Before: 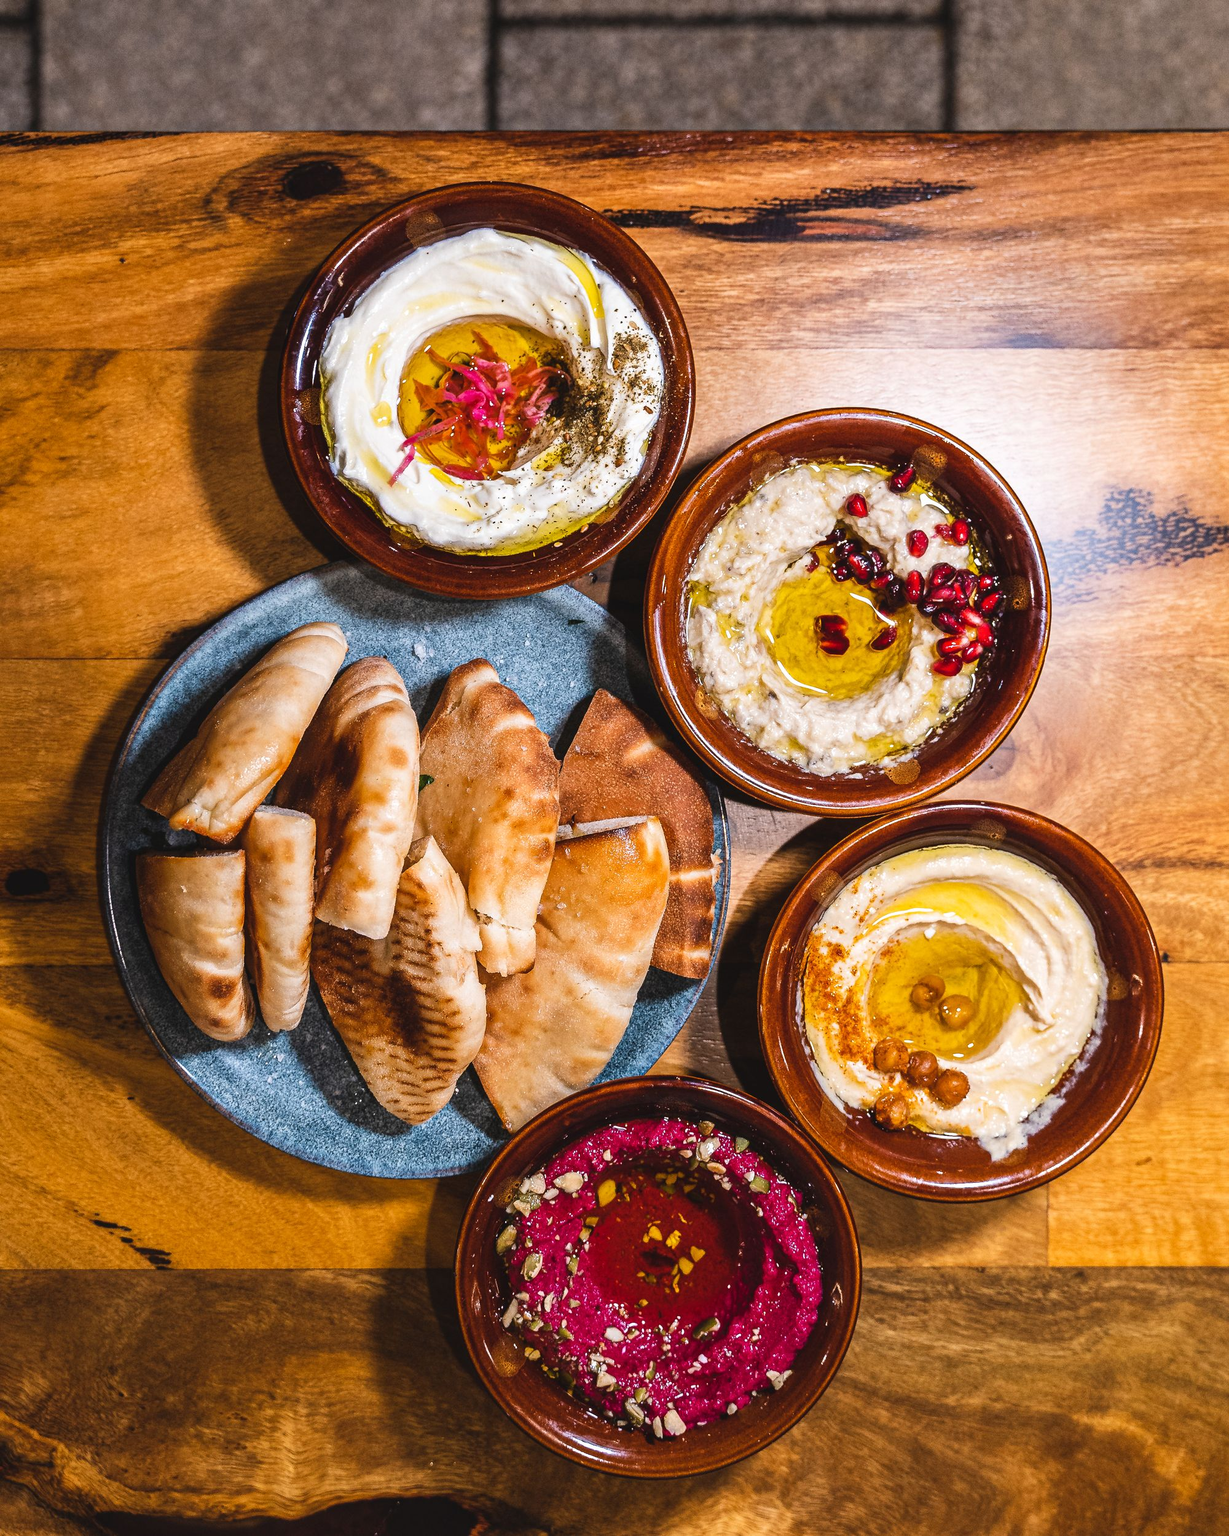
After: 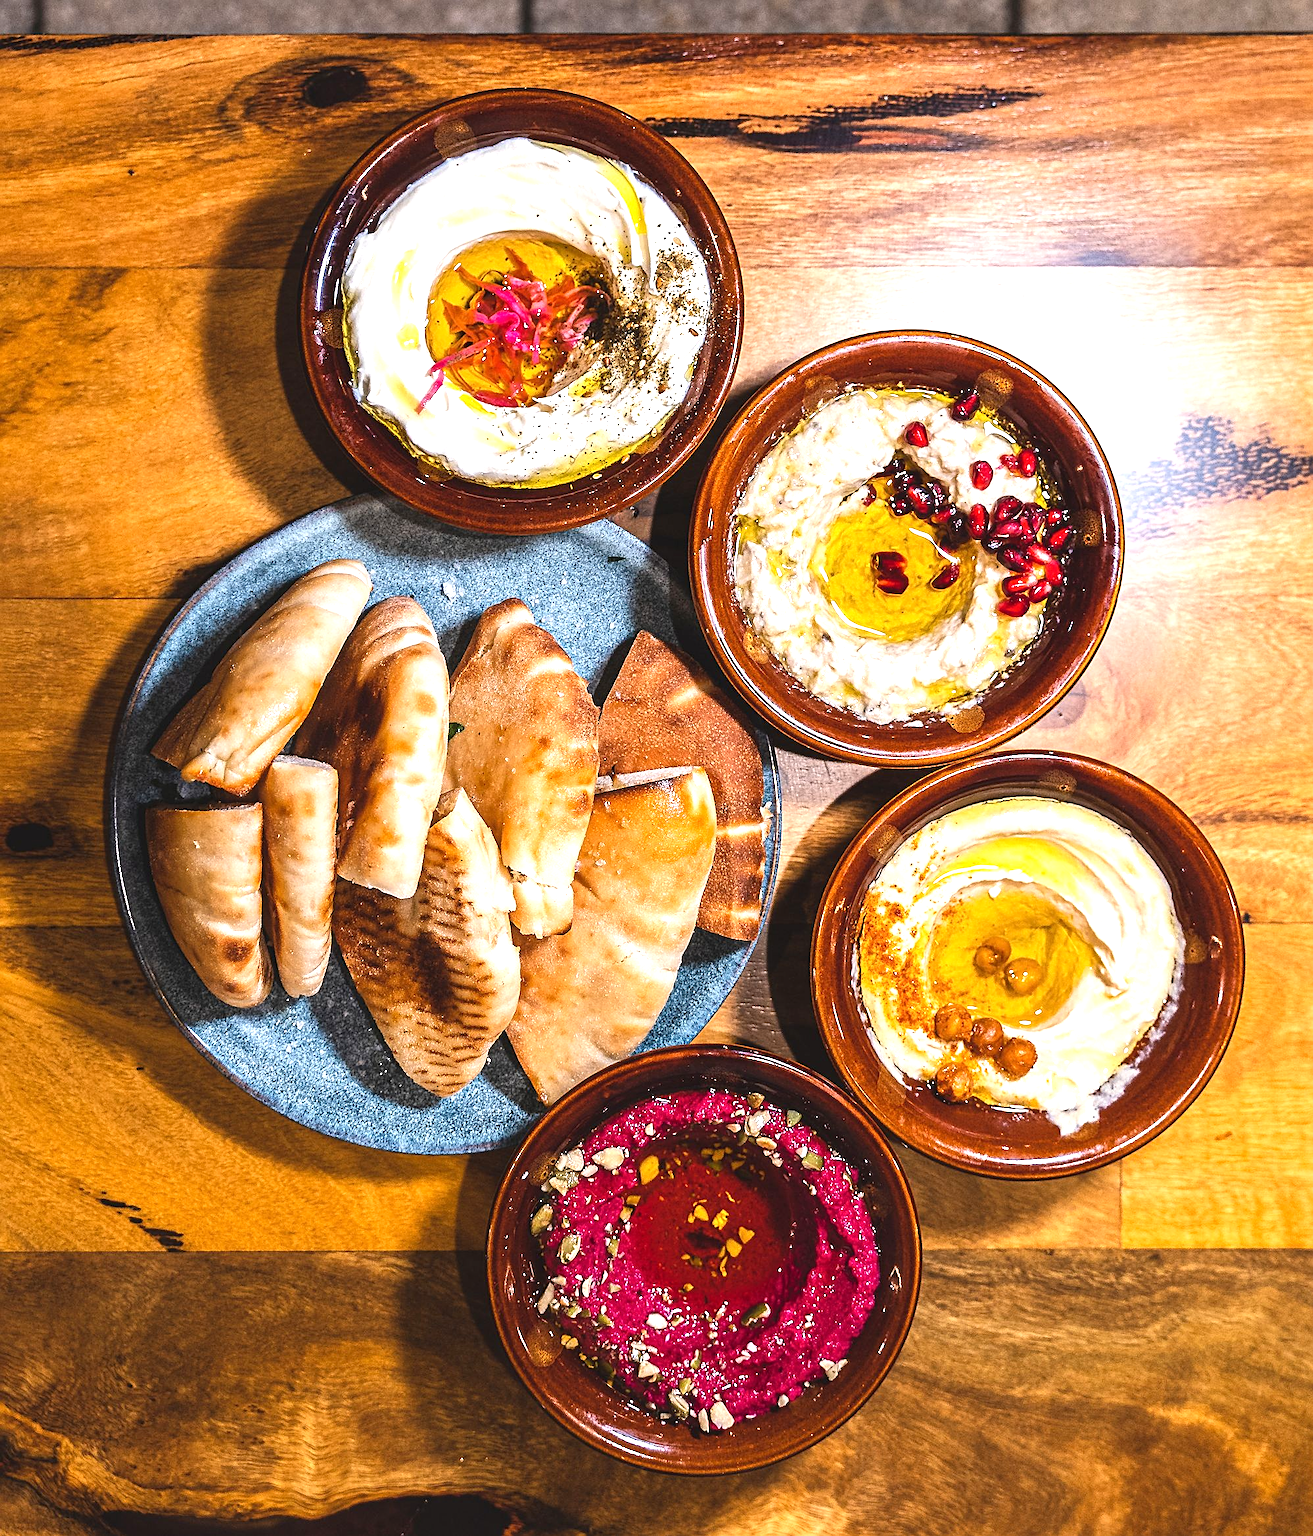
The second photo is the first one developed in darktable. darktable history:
sharpen: on, module defaults
exposure: exposure 0.666 EV, compensate highlight preservation false
crop and rotate: top 6.516%
